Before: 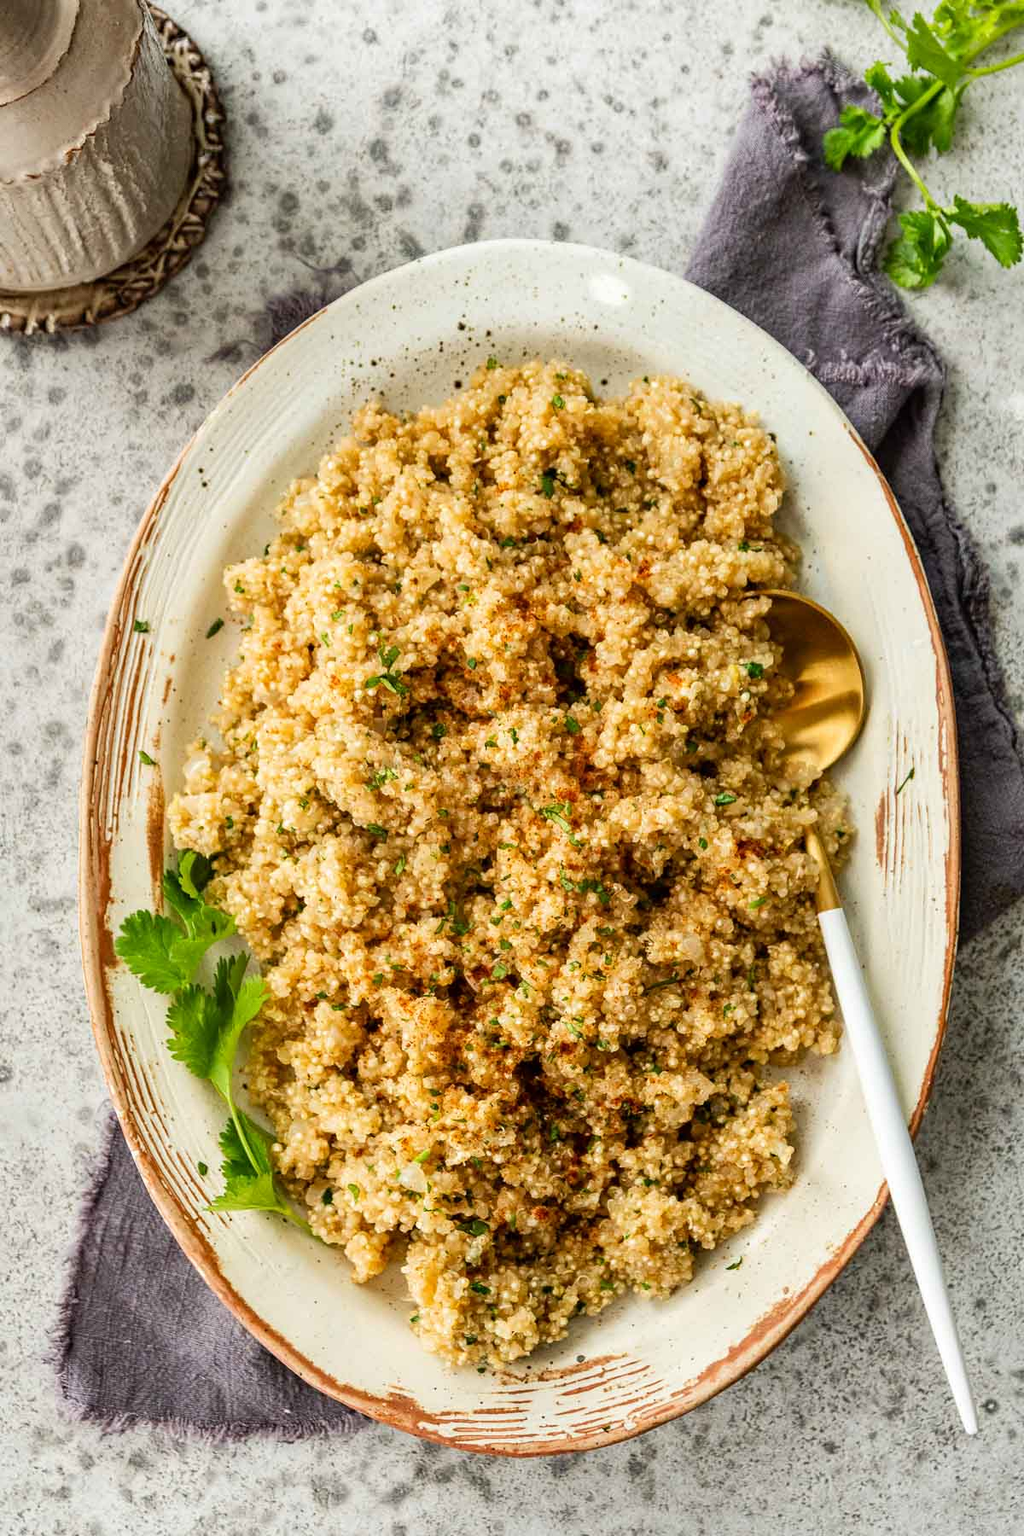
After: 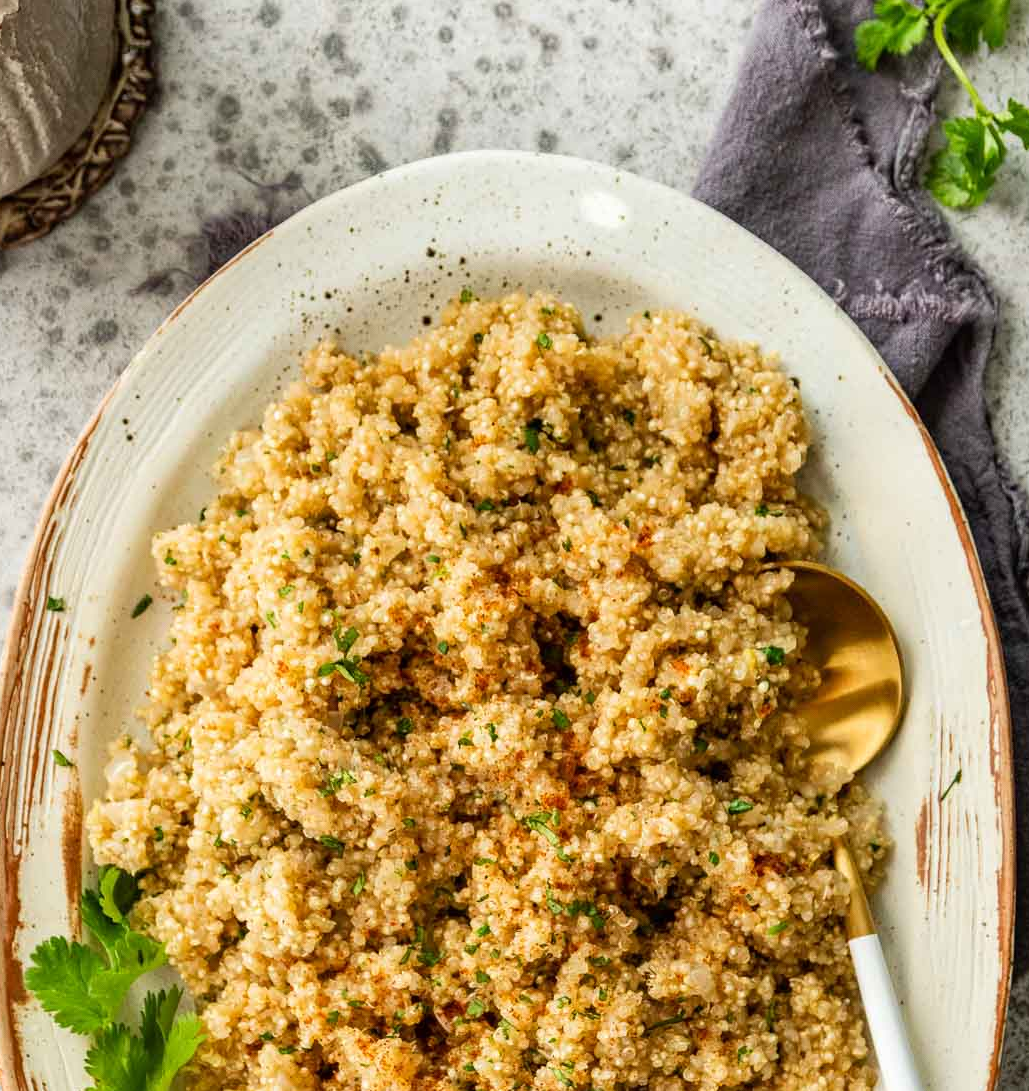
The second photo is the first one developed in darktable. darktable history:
crop and rotate: left 9.23%, top 7.227%, right 4.985%, bottom 32.13%
